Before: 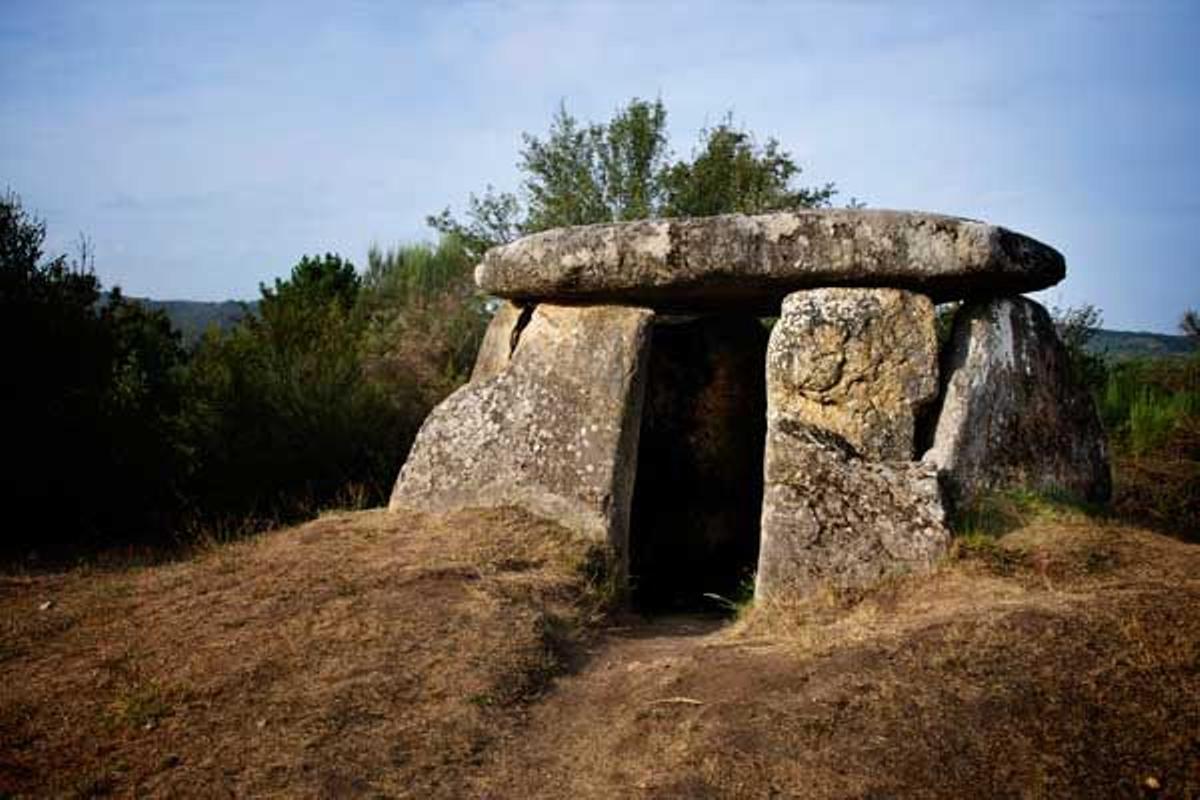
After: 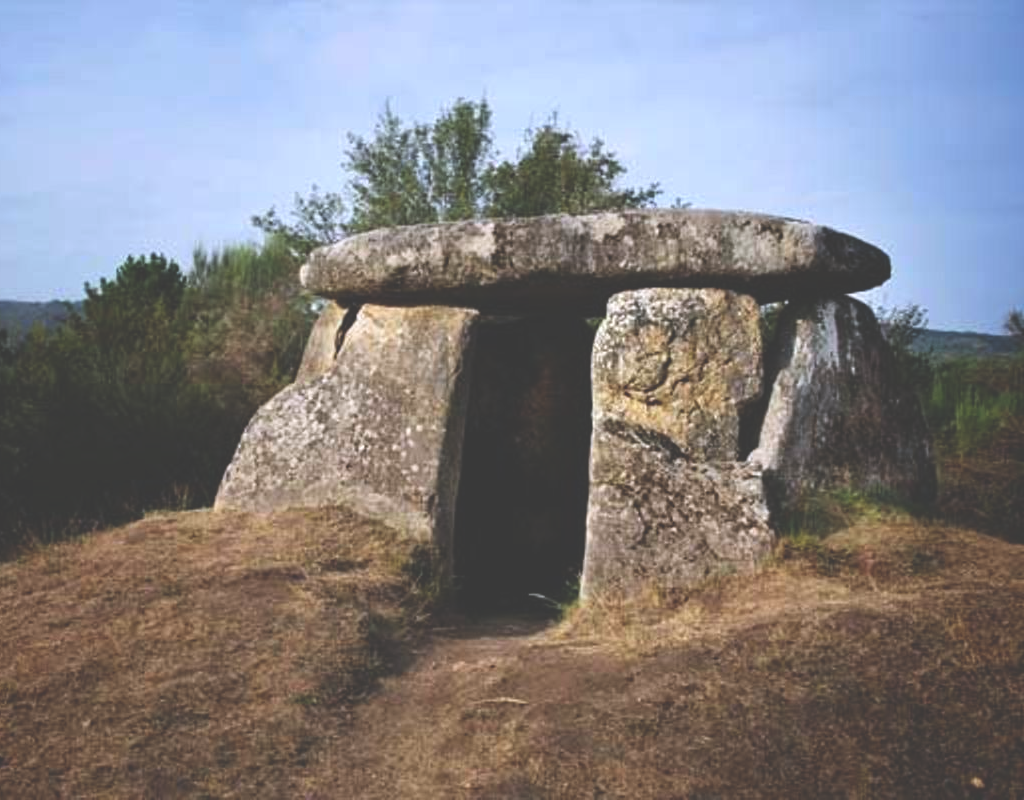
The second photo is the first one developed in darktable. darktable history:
crop and rotate: left 14.584%
exposure: black level correction -0.041, exposure 0.064 EV, compensate highlight preservation false
white balance: red 0.984, blue 1.059
